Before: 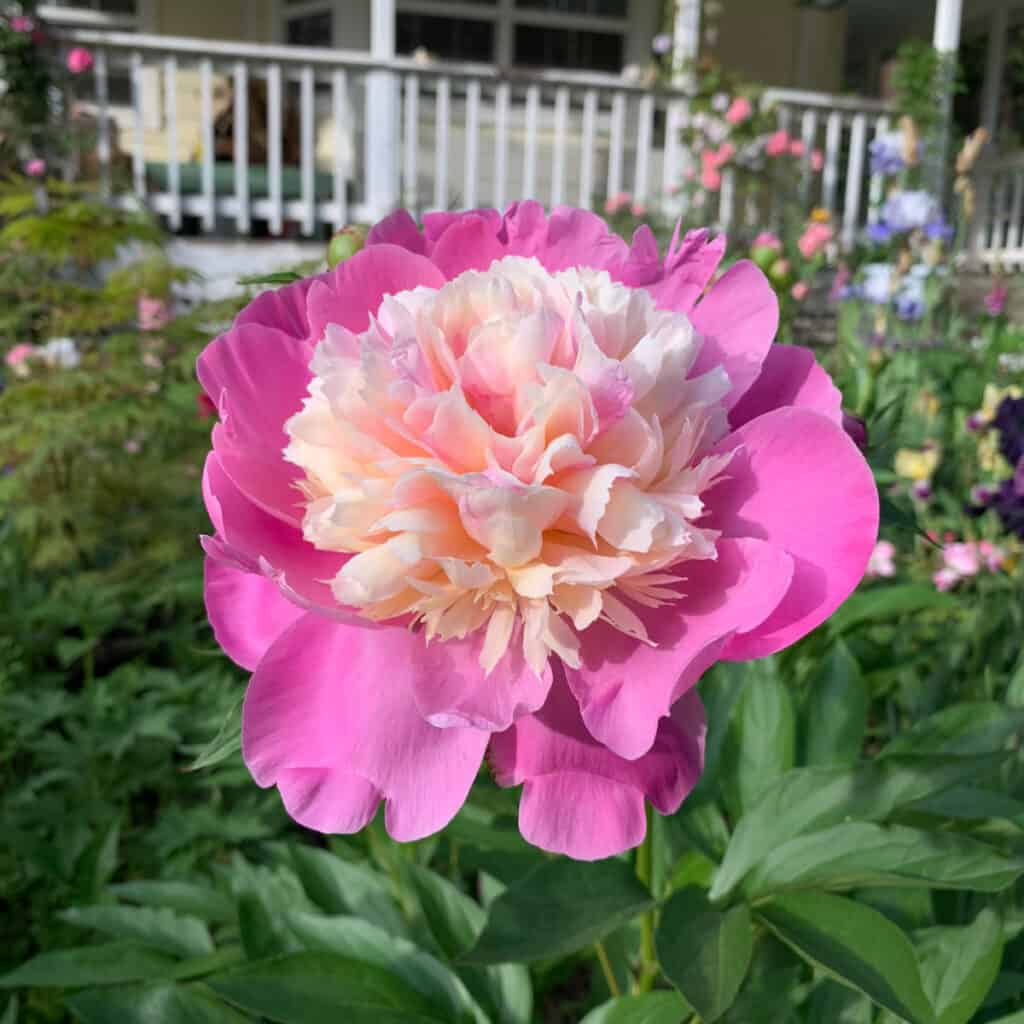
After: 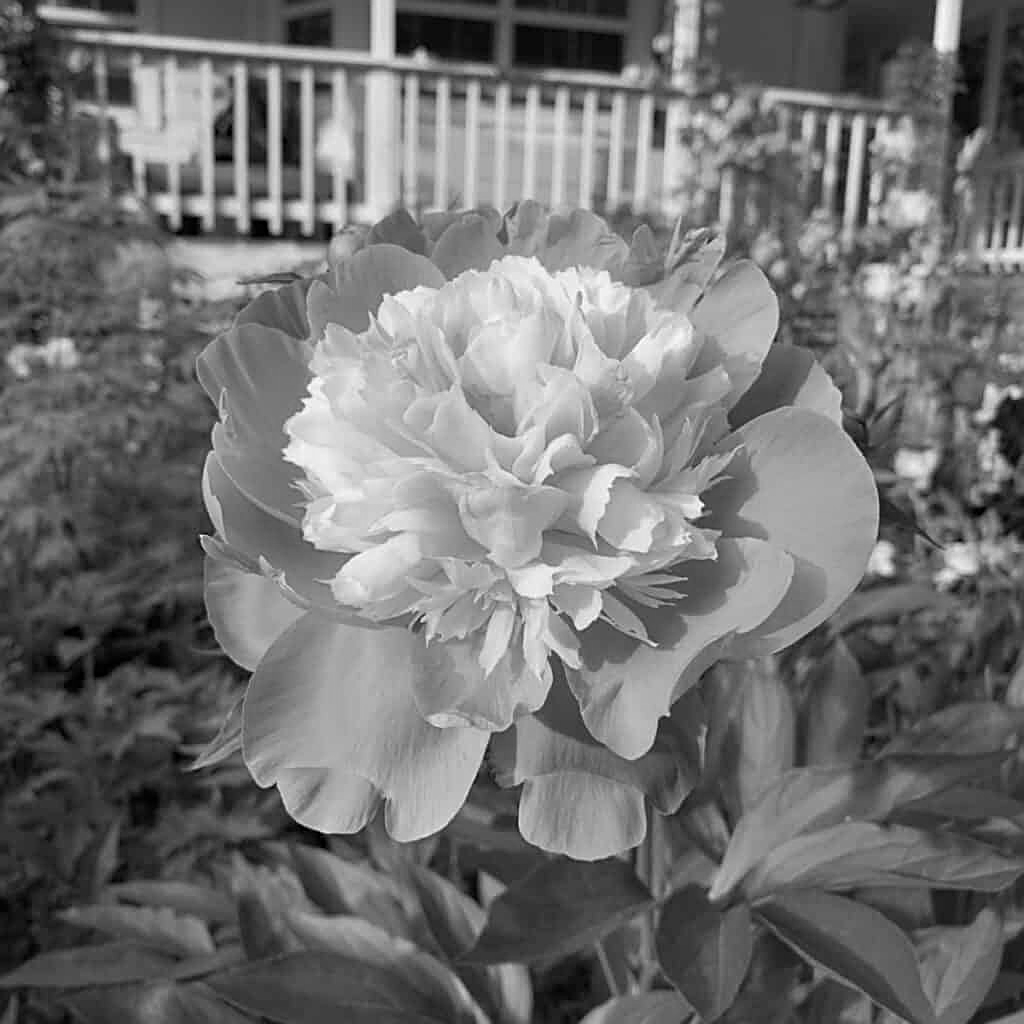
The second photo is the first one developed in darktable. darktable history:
monochrome: on, module defaults
sharpen: on, module defaults
color correction: highlights a* -12.64, highlights b* -18.1, saturation 0.7
